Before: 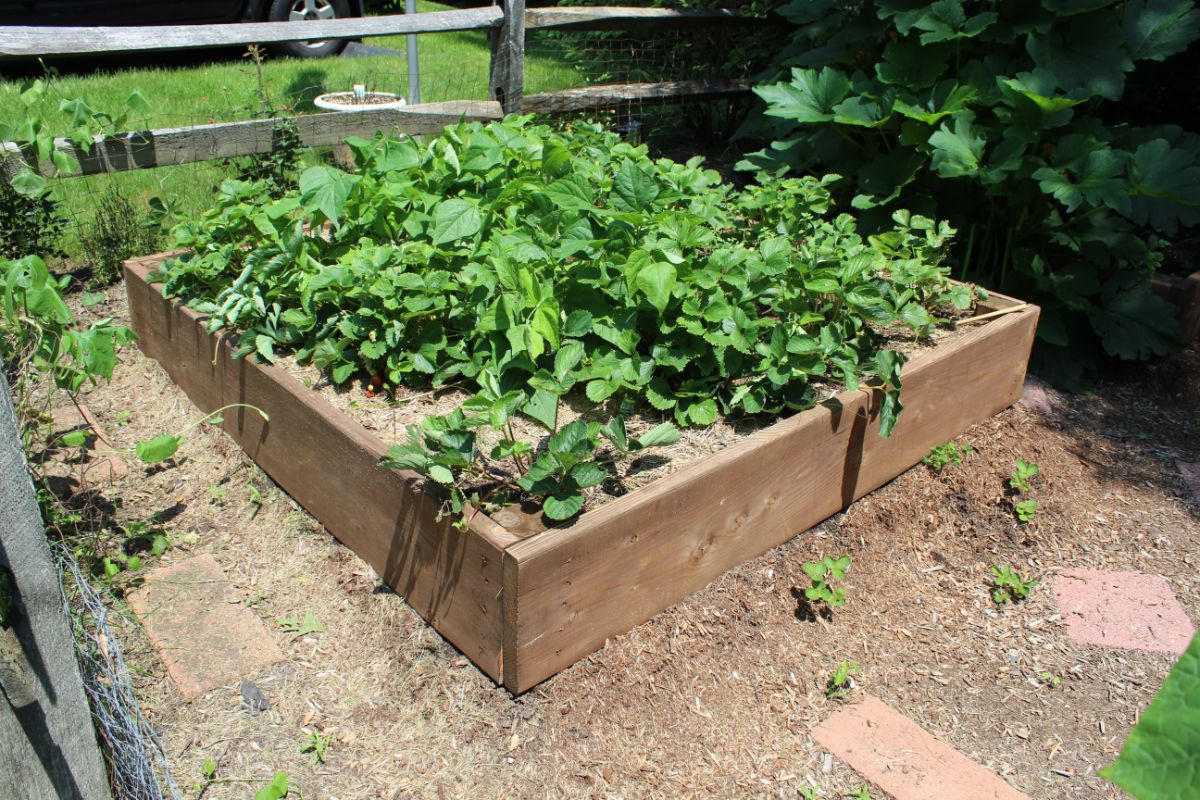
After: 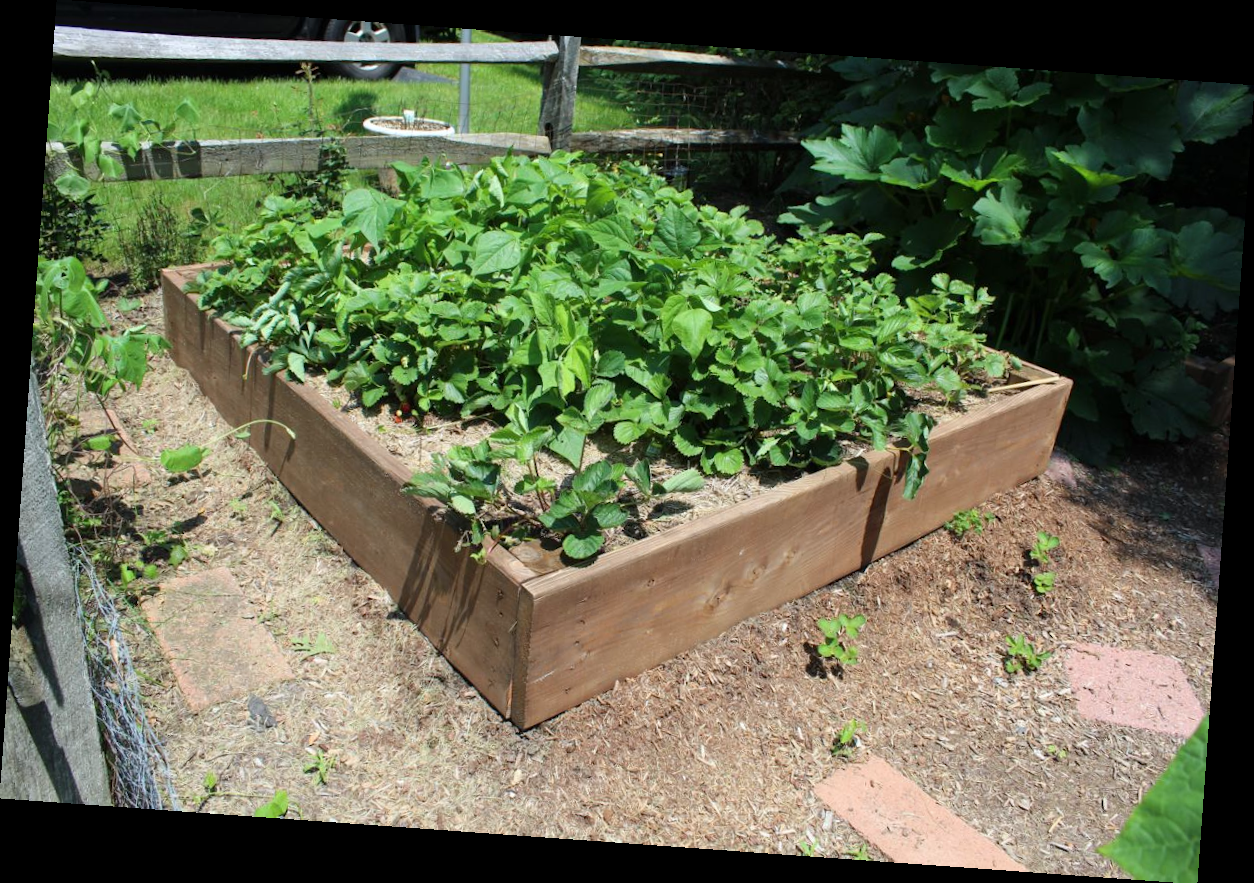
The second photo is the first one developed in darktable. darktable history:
rotate and perspective: rotation 4.1°, automatic cropping off
white balance: red 0.988, blue 1.017
